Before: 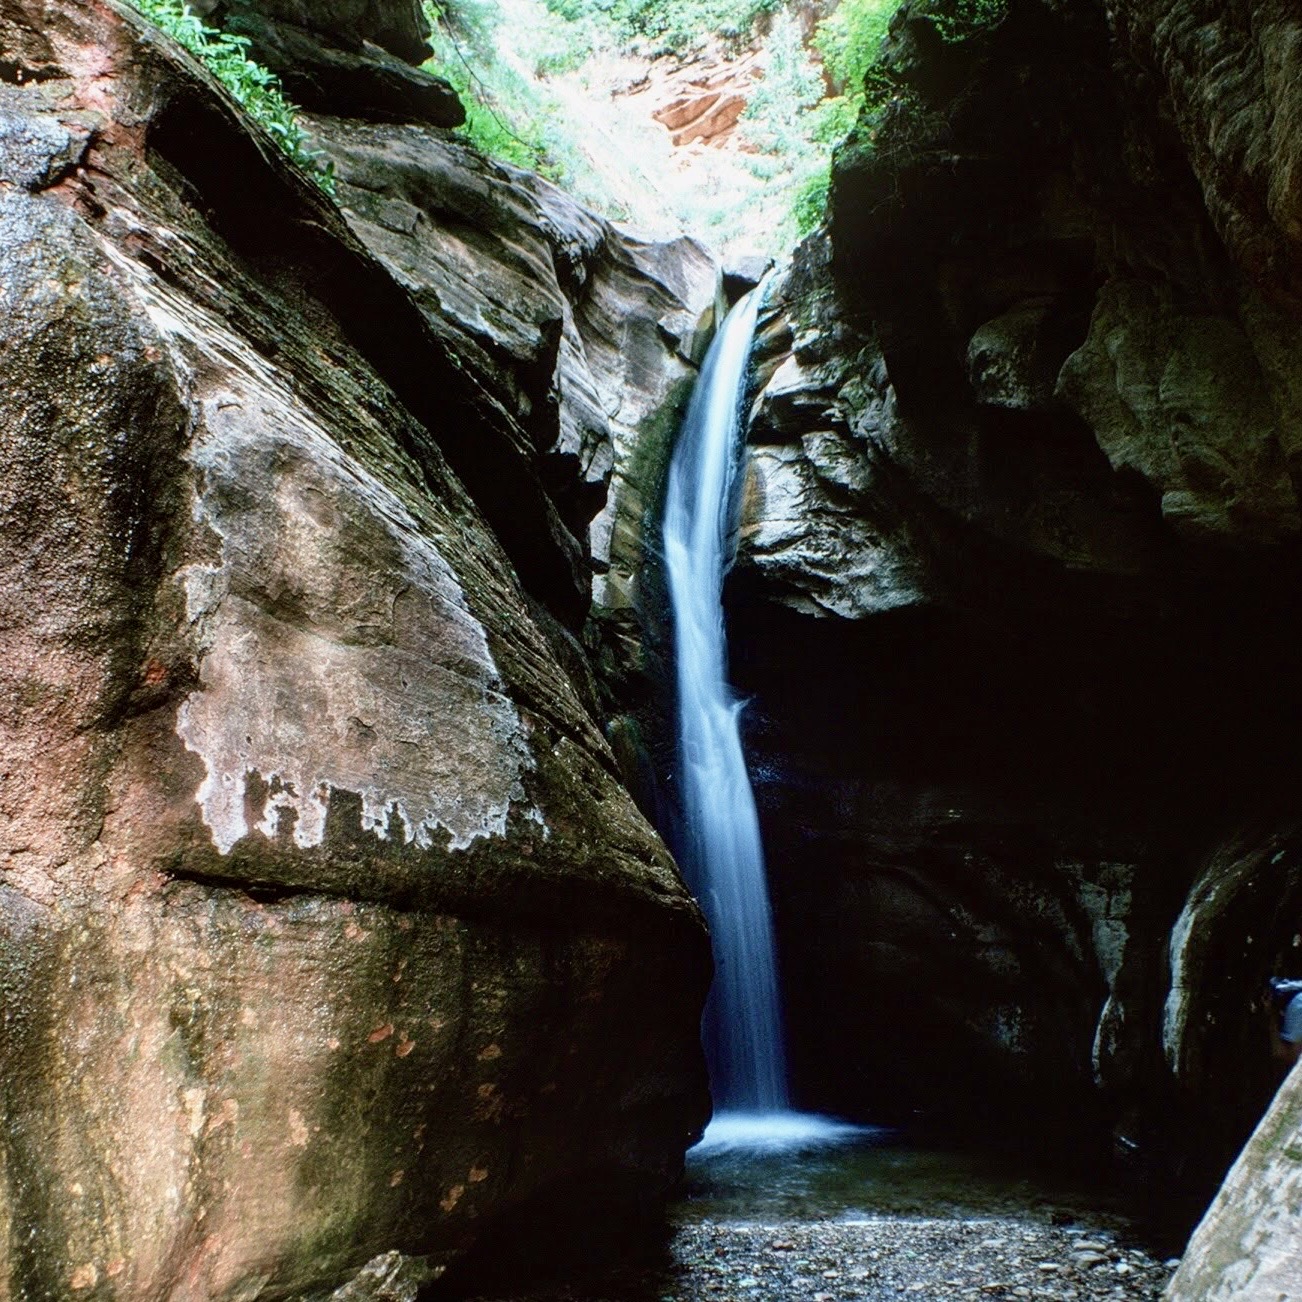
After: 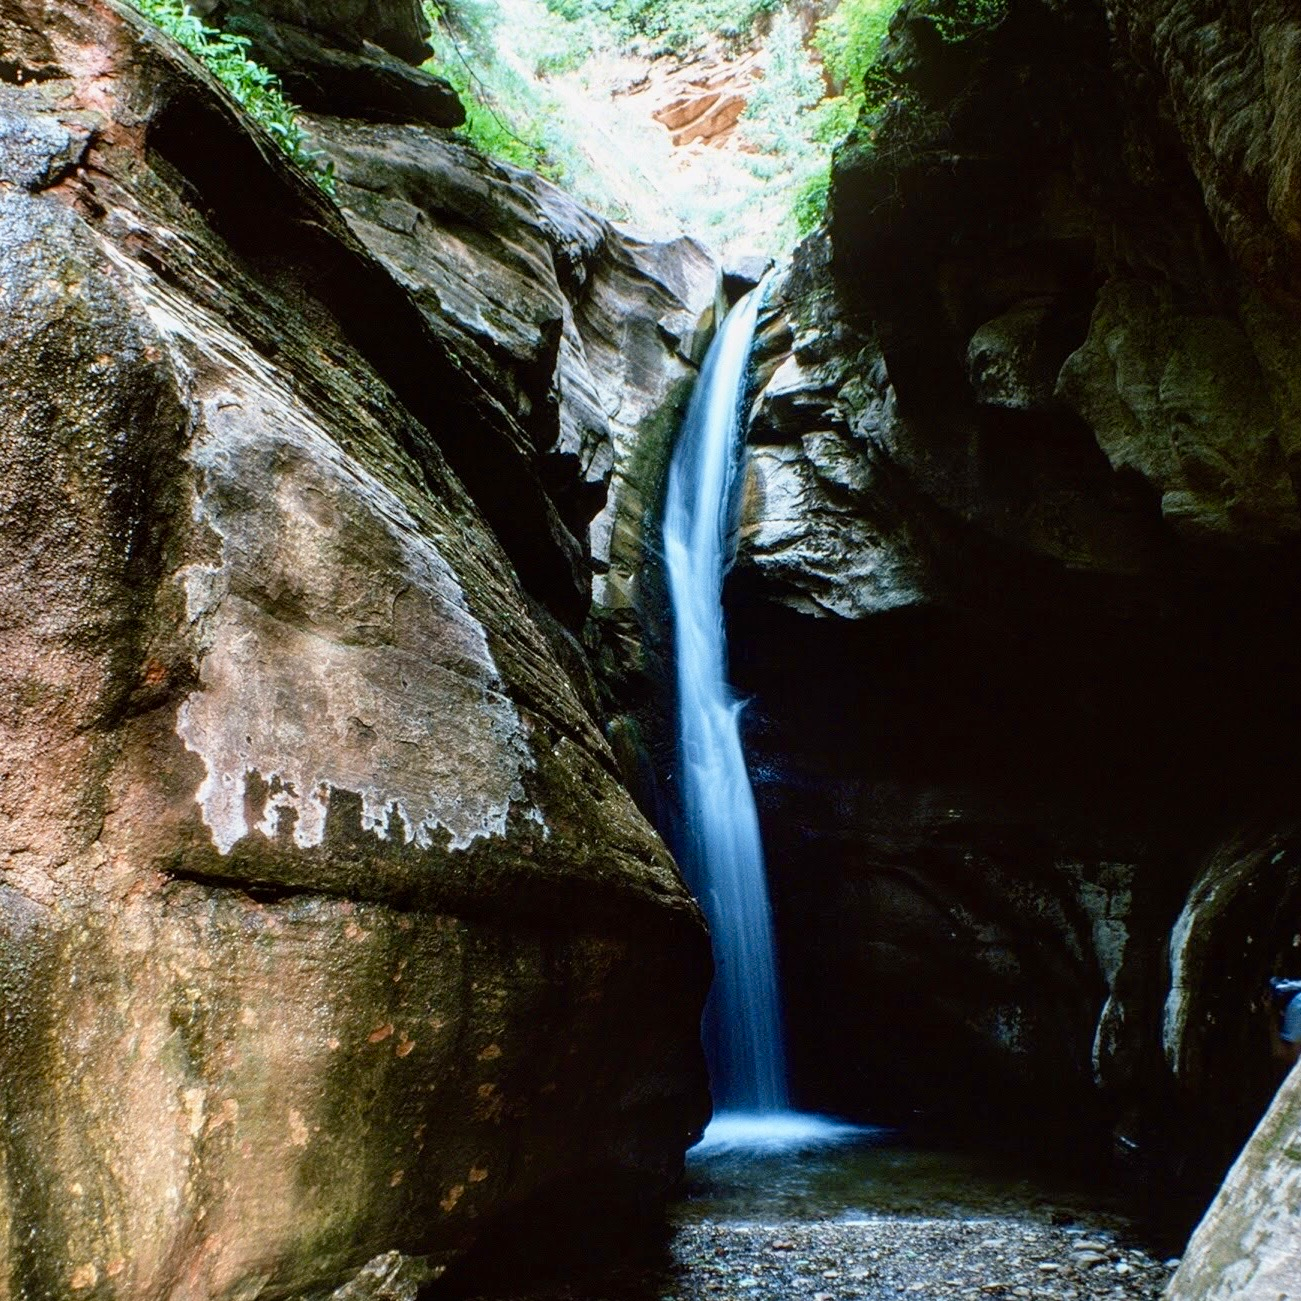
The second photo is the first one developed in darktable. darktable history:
color contrast: green-magenta contrast 0.8, blue-yellow contrast 1.1, unbound 0
